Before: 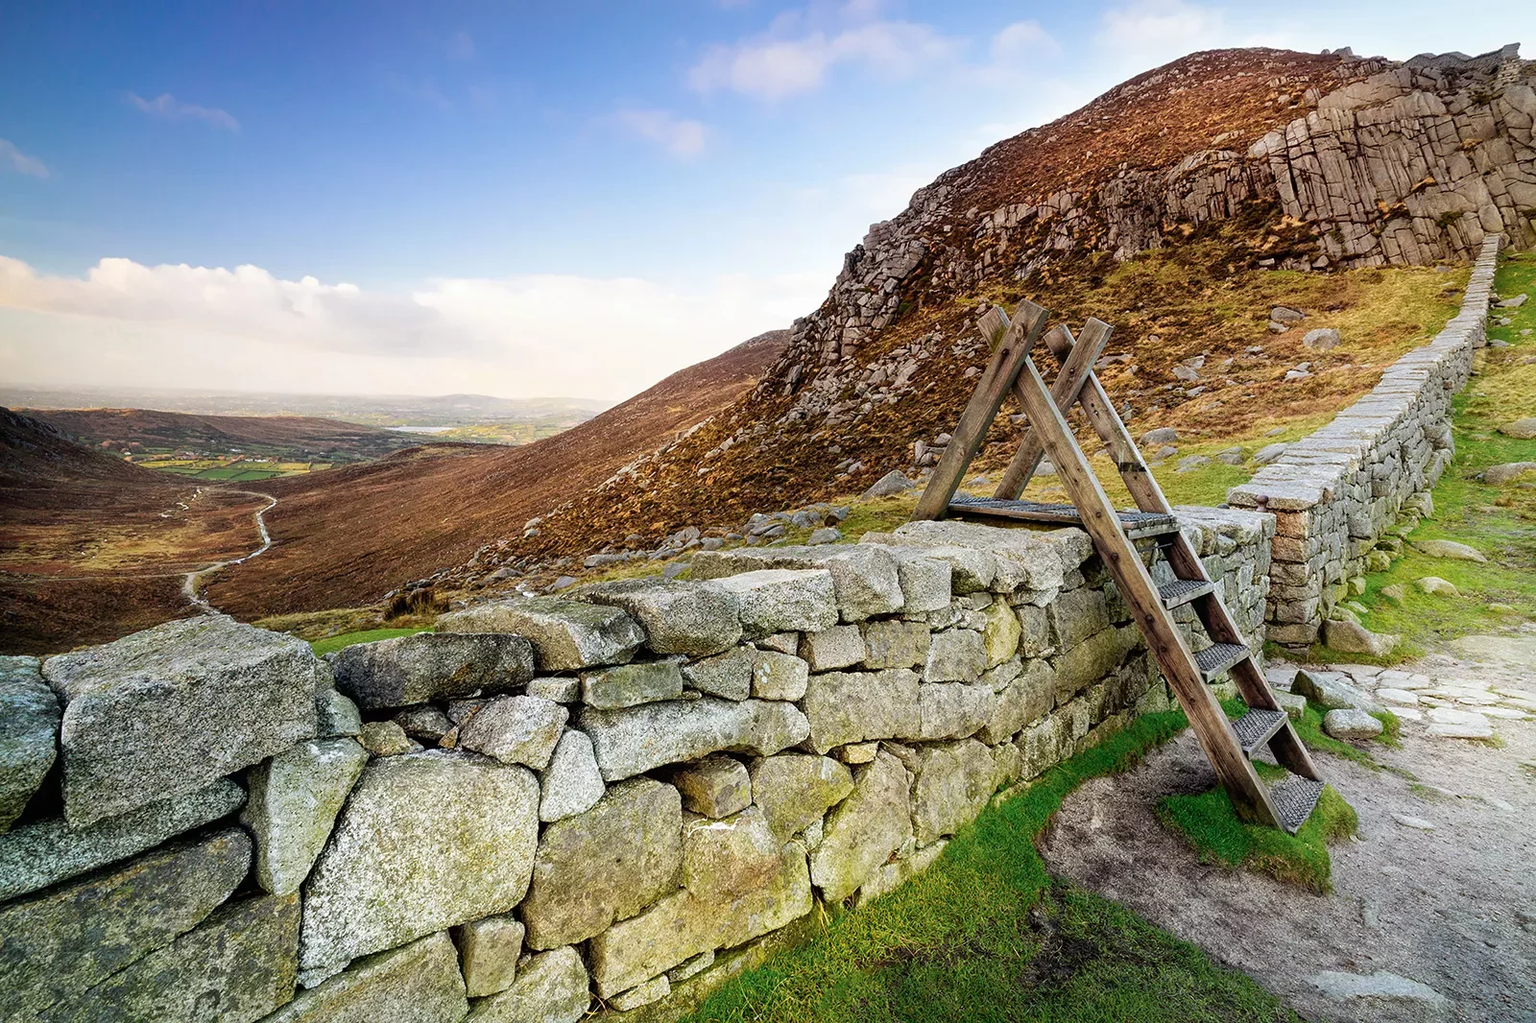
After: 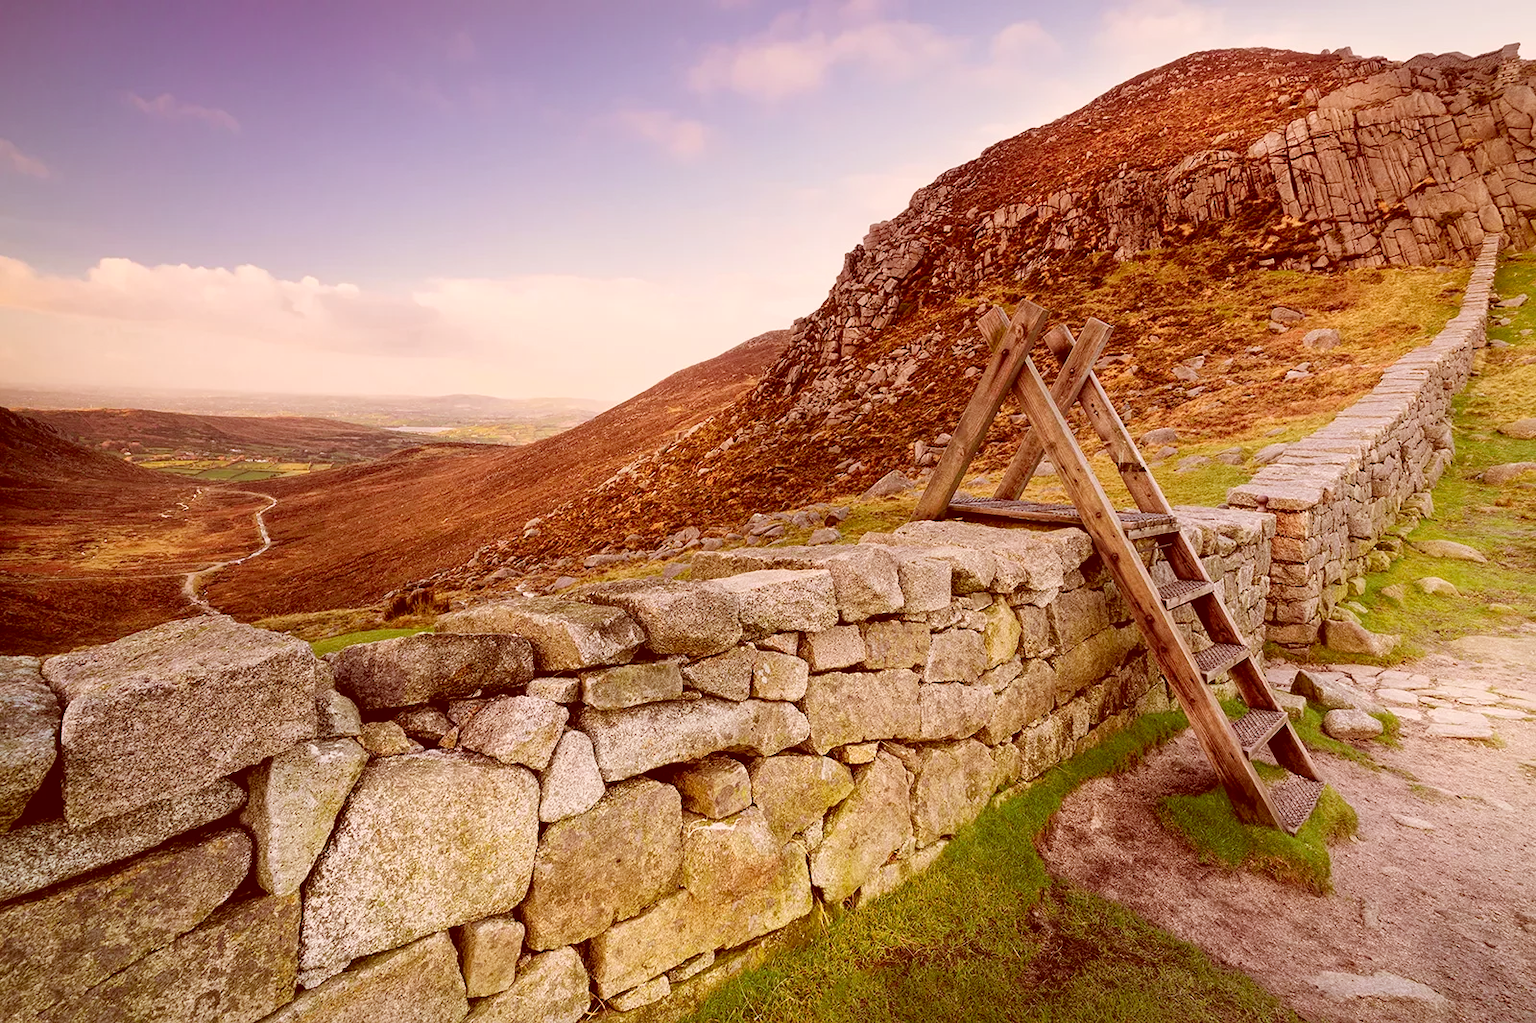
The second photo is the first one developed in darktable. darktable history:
color correction: highlights a* 9.46, highlights b* 9.08, shadows a* 39.27, shadows b* 39.4, saturation 0.821
contrast brightness saturation: contrast -0.095, brightness 0.047, saturation 0.085
